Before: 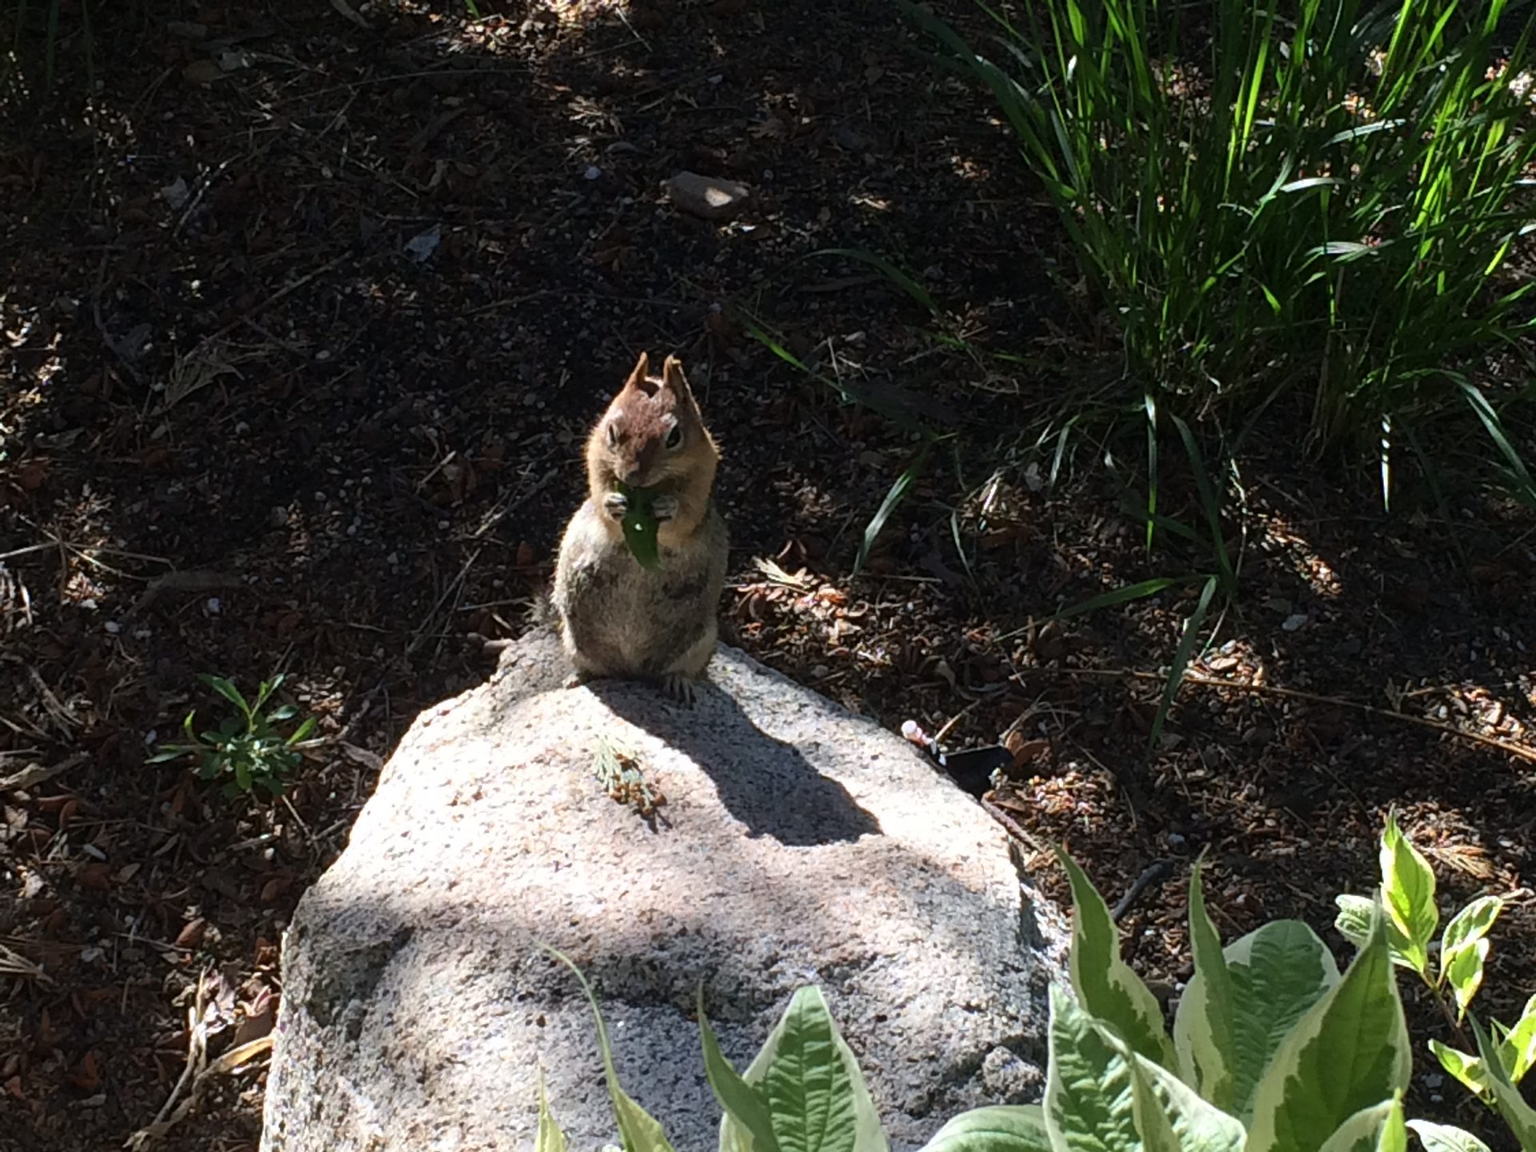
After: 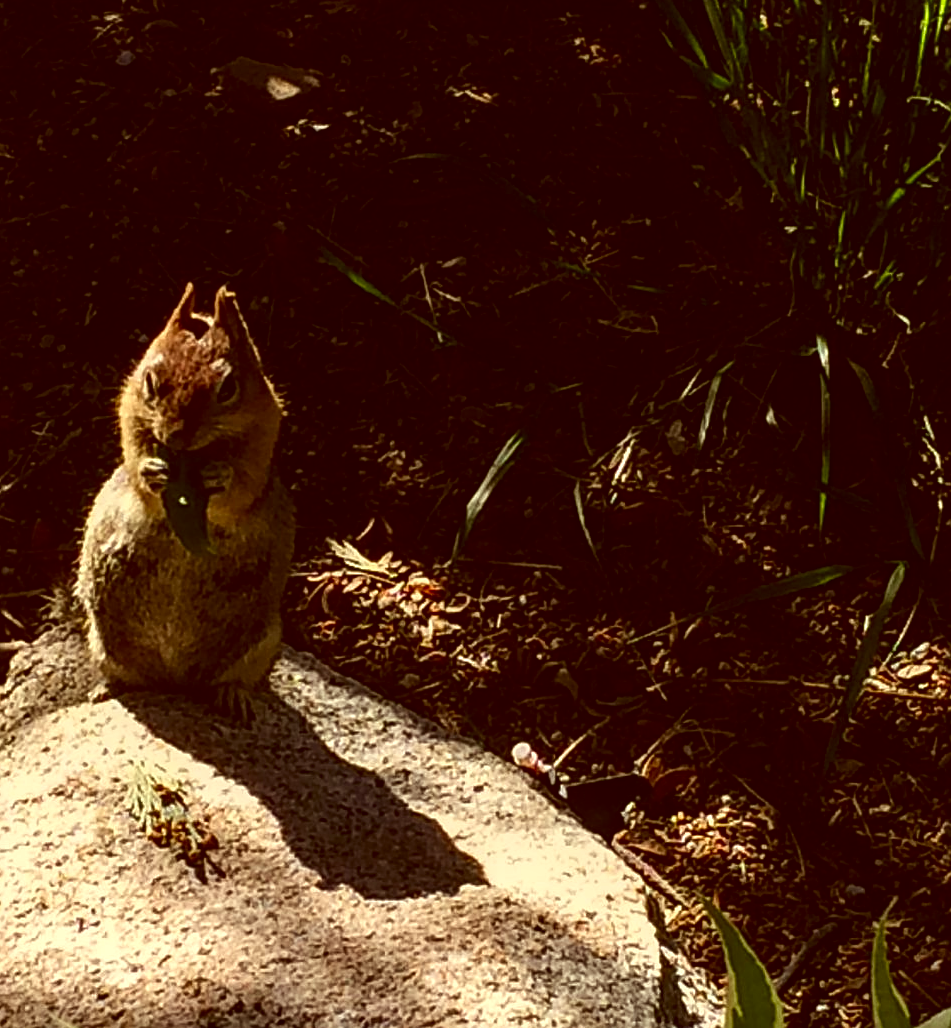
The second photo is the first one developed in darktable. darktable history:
local contrast: detail 130%
contrast brightness saturation: contrast 0.1, brightness -0.26, saturation 0.14
color correction: highlights a* 1.12, highlights b* 24.26, shadows a* 15.58, shadows b* 24.26
sharpen: on, module defaults
crop: left 32.075%, top 10.976%, right 18.355%, bottom 17.596%
